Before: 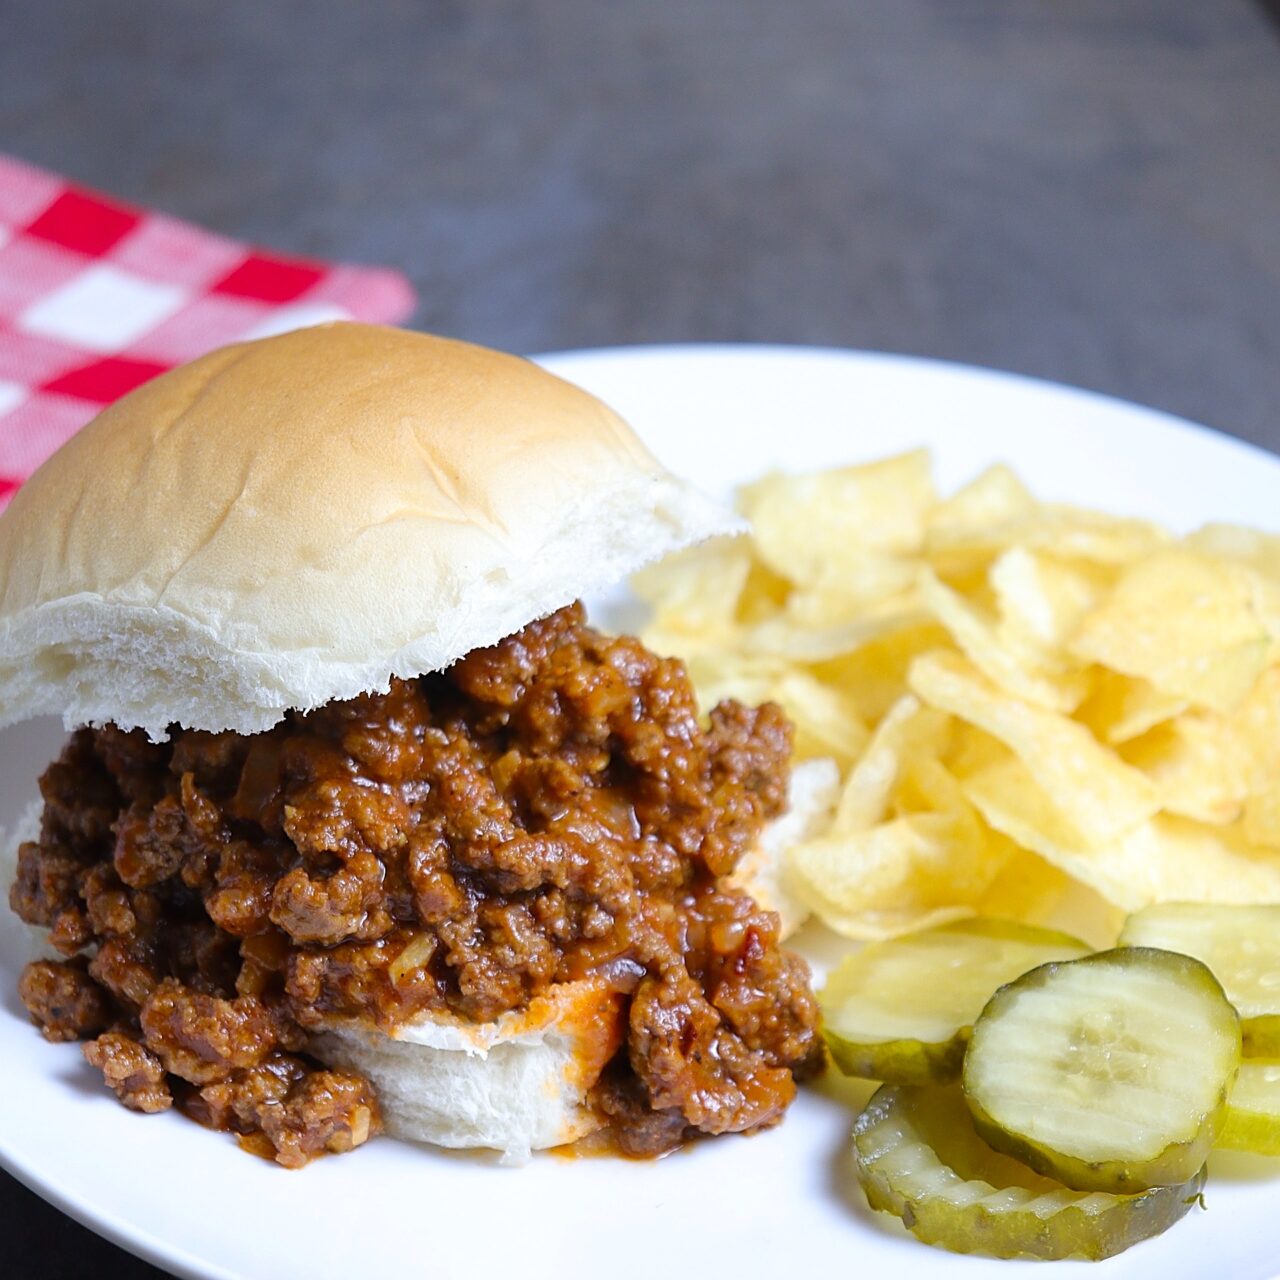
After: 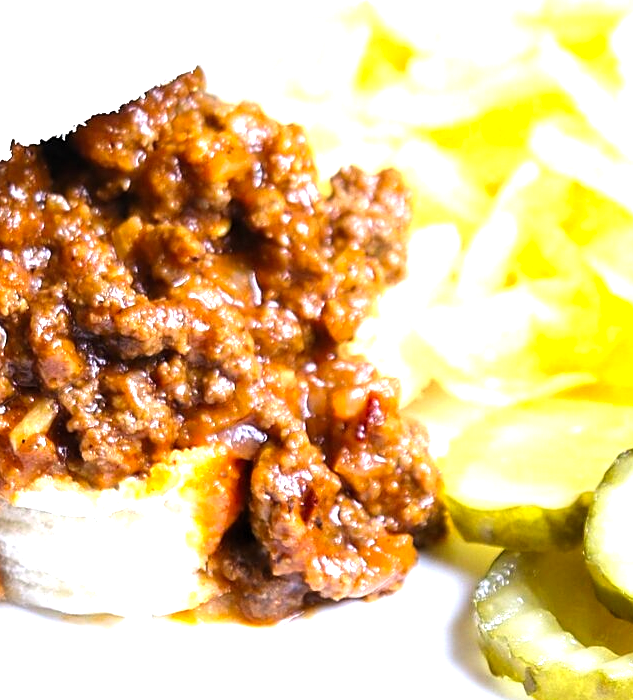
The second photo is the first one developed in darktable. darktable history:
white balance: emerald 1
levels: levels [0.012, 0.367, 0.697]
crop: left 29.672%, top 41.786%, right 20.851%, bottom 3.487%
